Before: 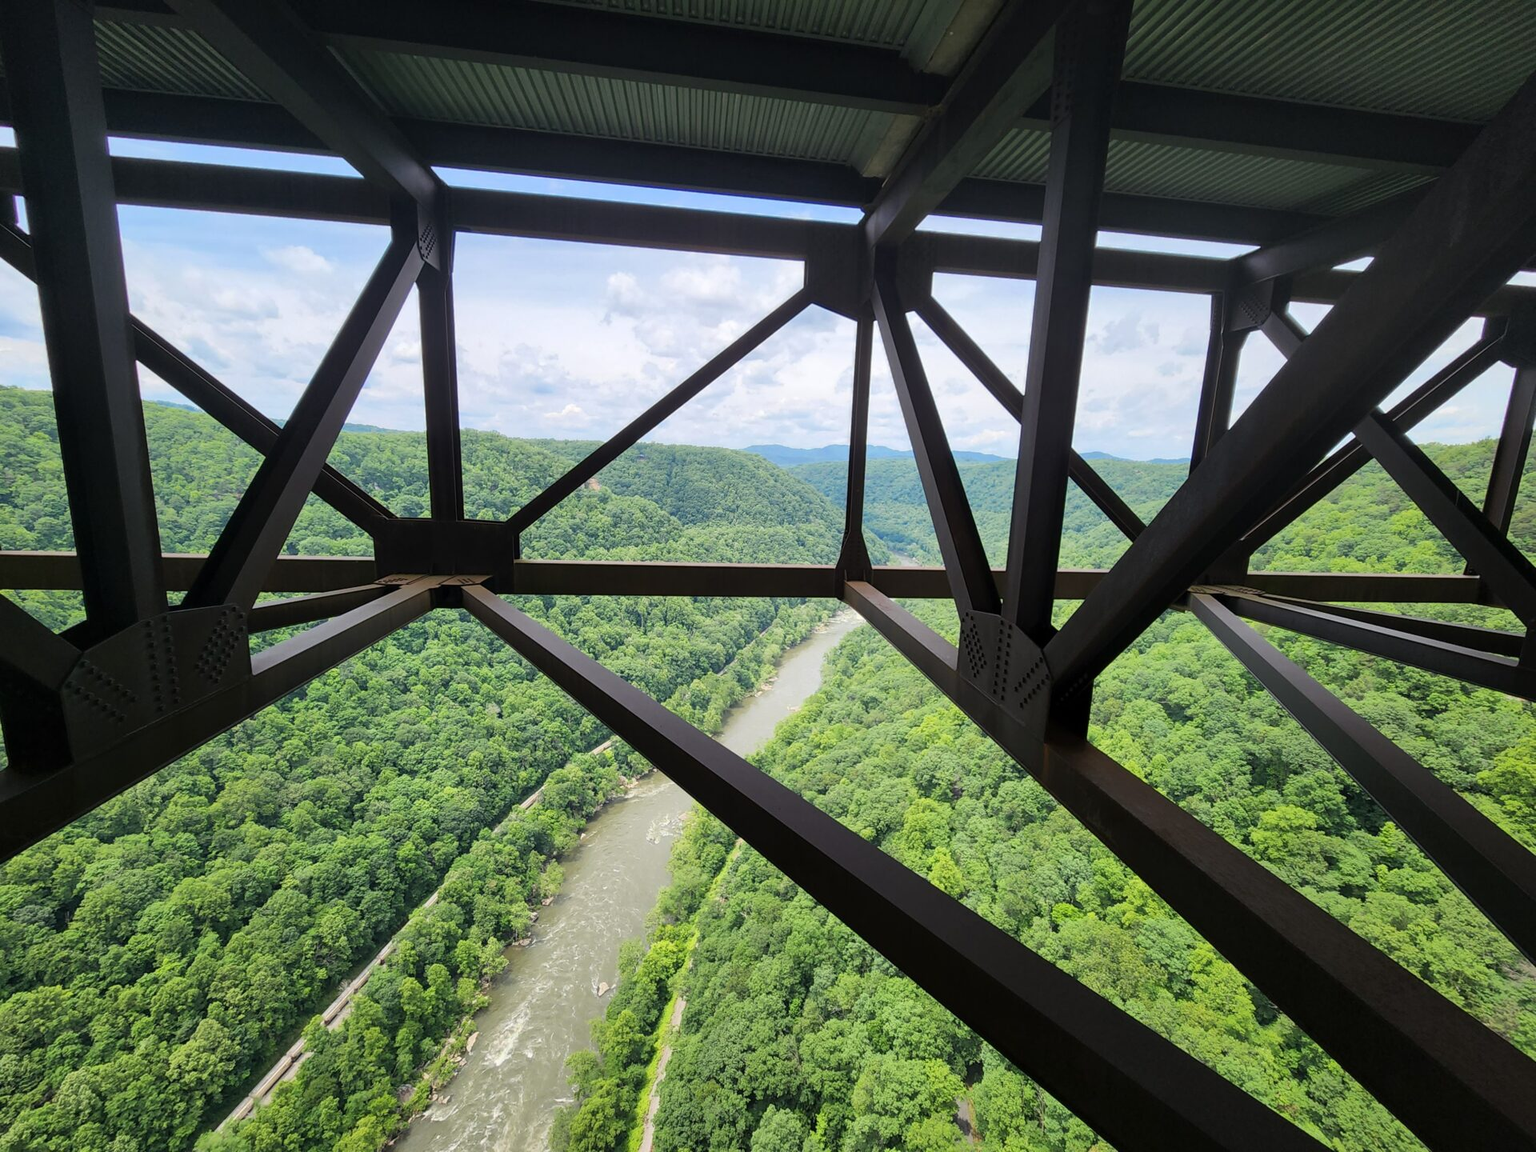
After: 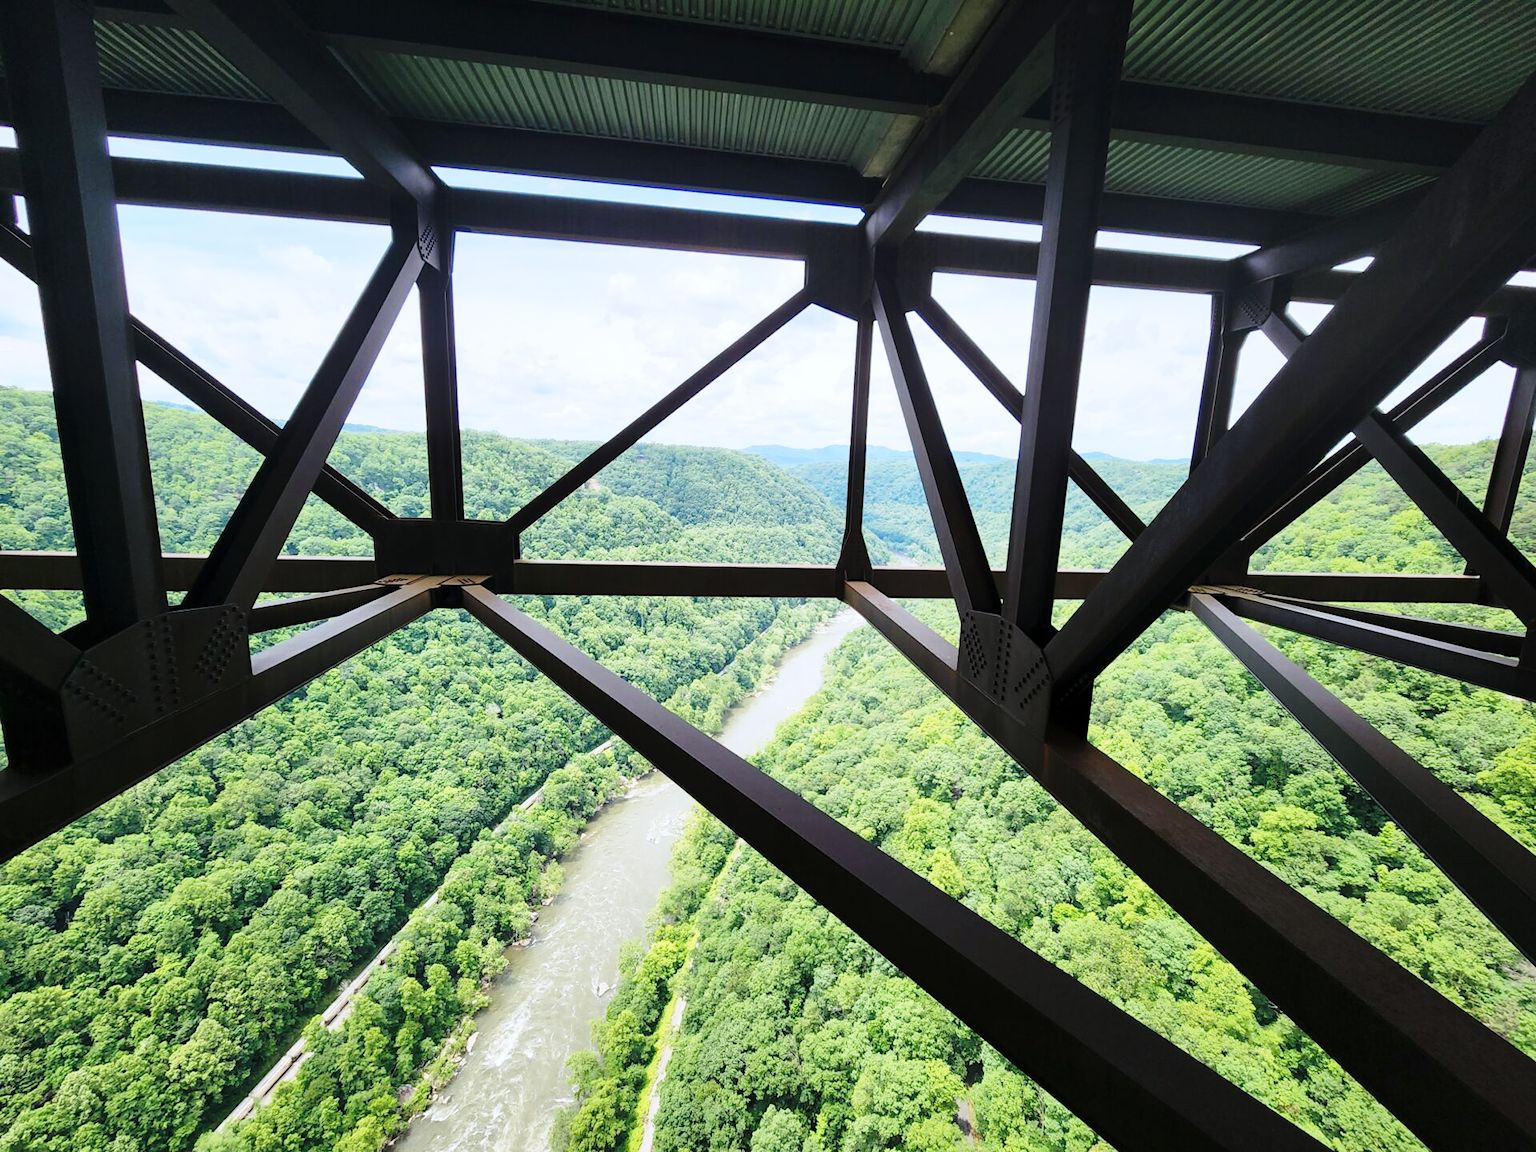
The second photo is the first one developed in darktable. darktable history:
base curve: curves: ch0 [(0, 0) (0.028, 0.03) (0.121, 0.232) (0.46, 0.748) (0.859, 0.968) (1, 1)], preserve colors none
color correction: highlights a* -0.137, highlights b* -5.91, shadows a* -0.137, shadows b* -0.137
